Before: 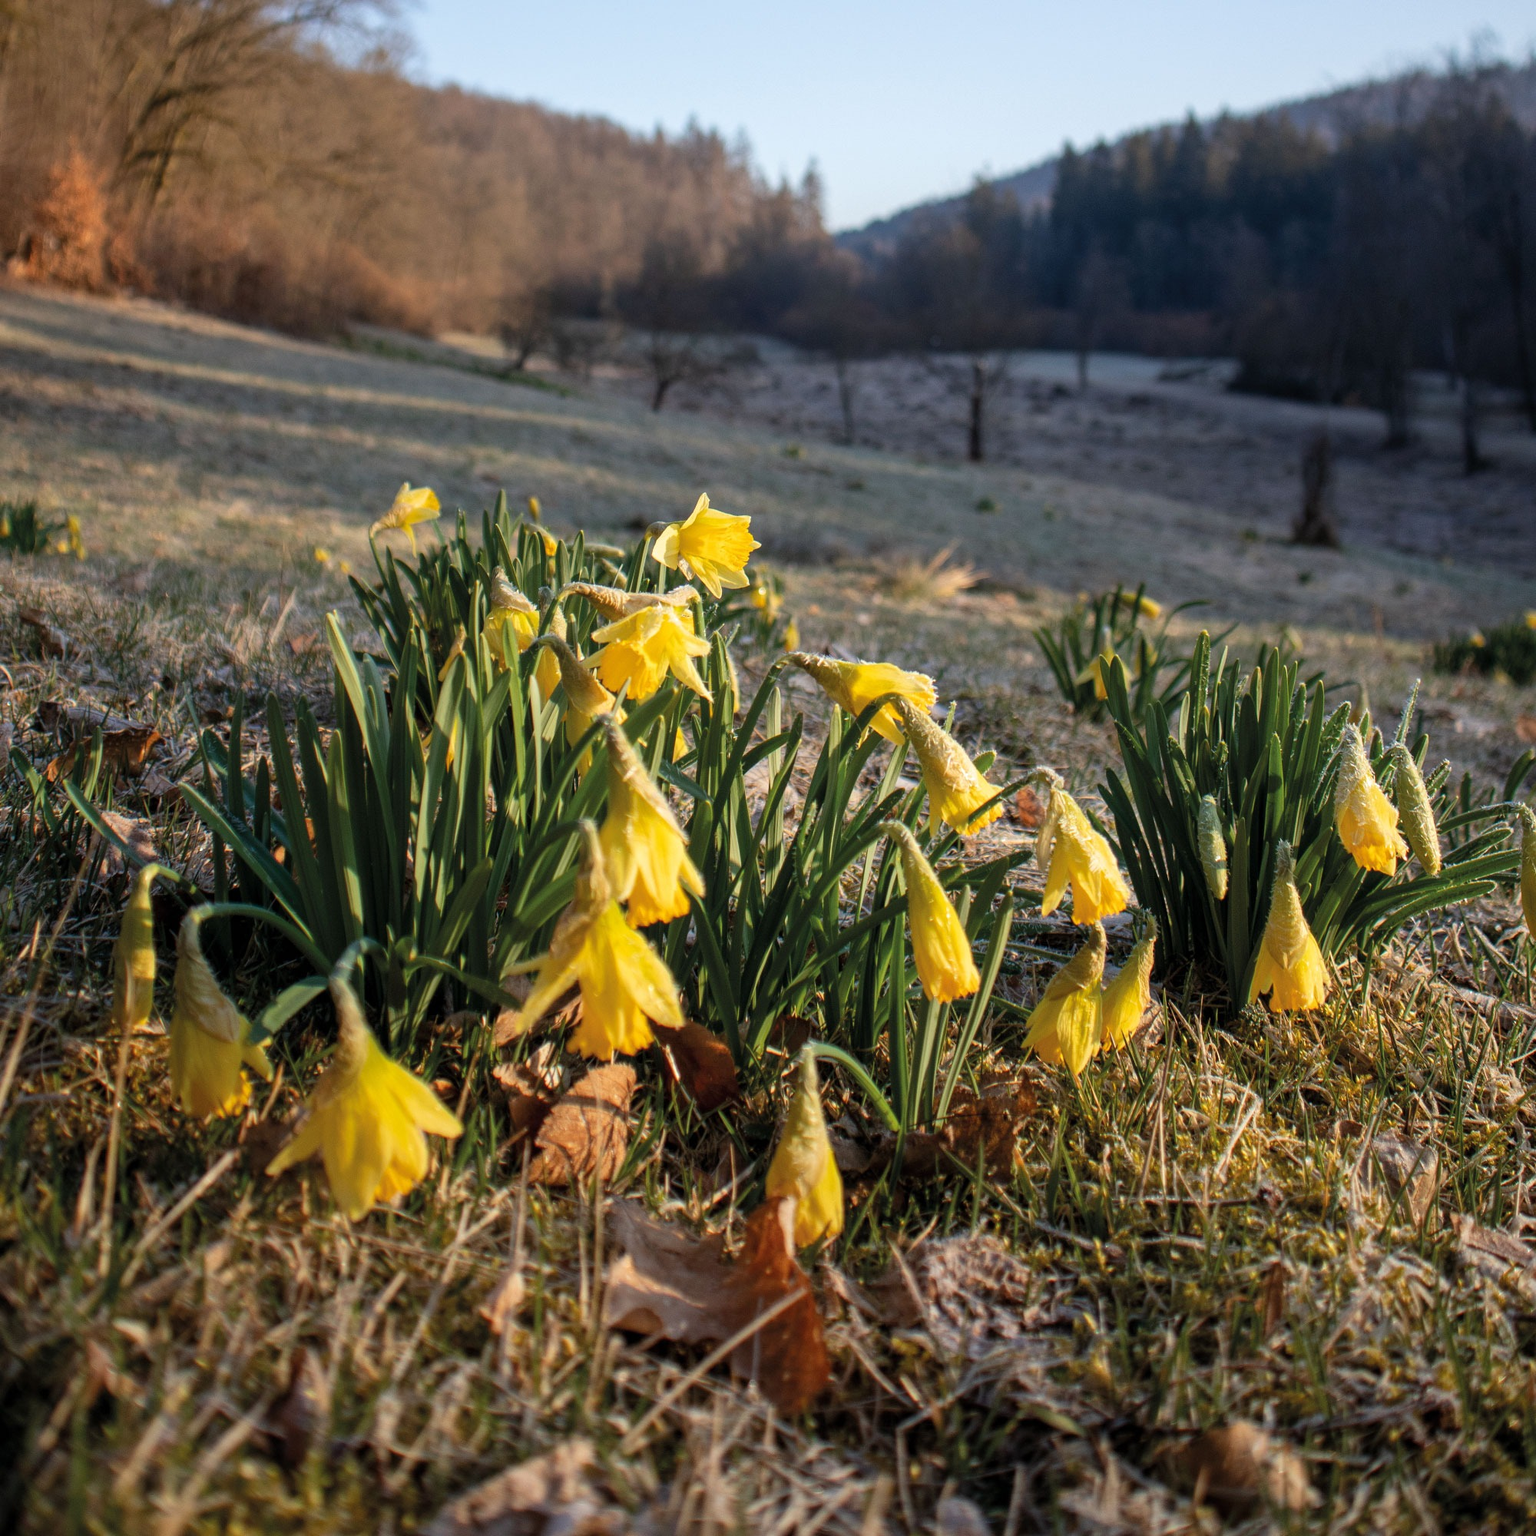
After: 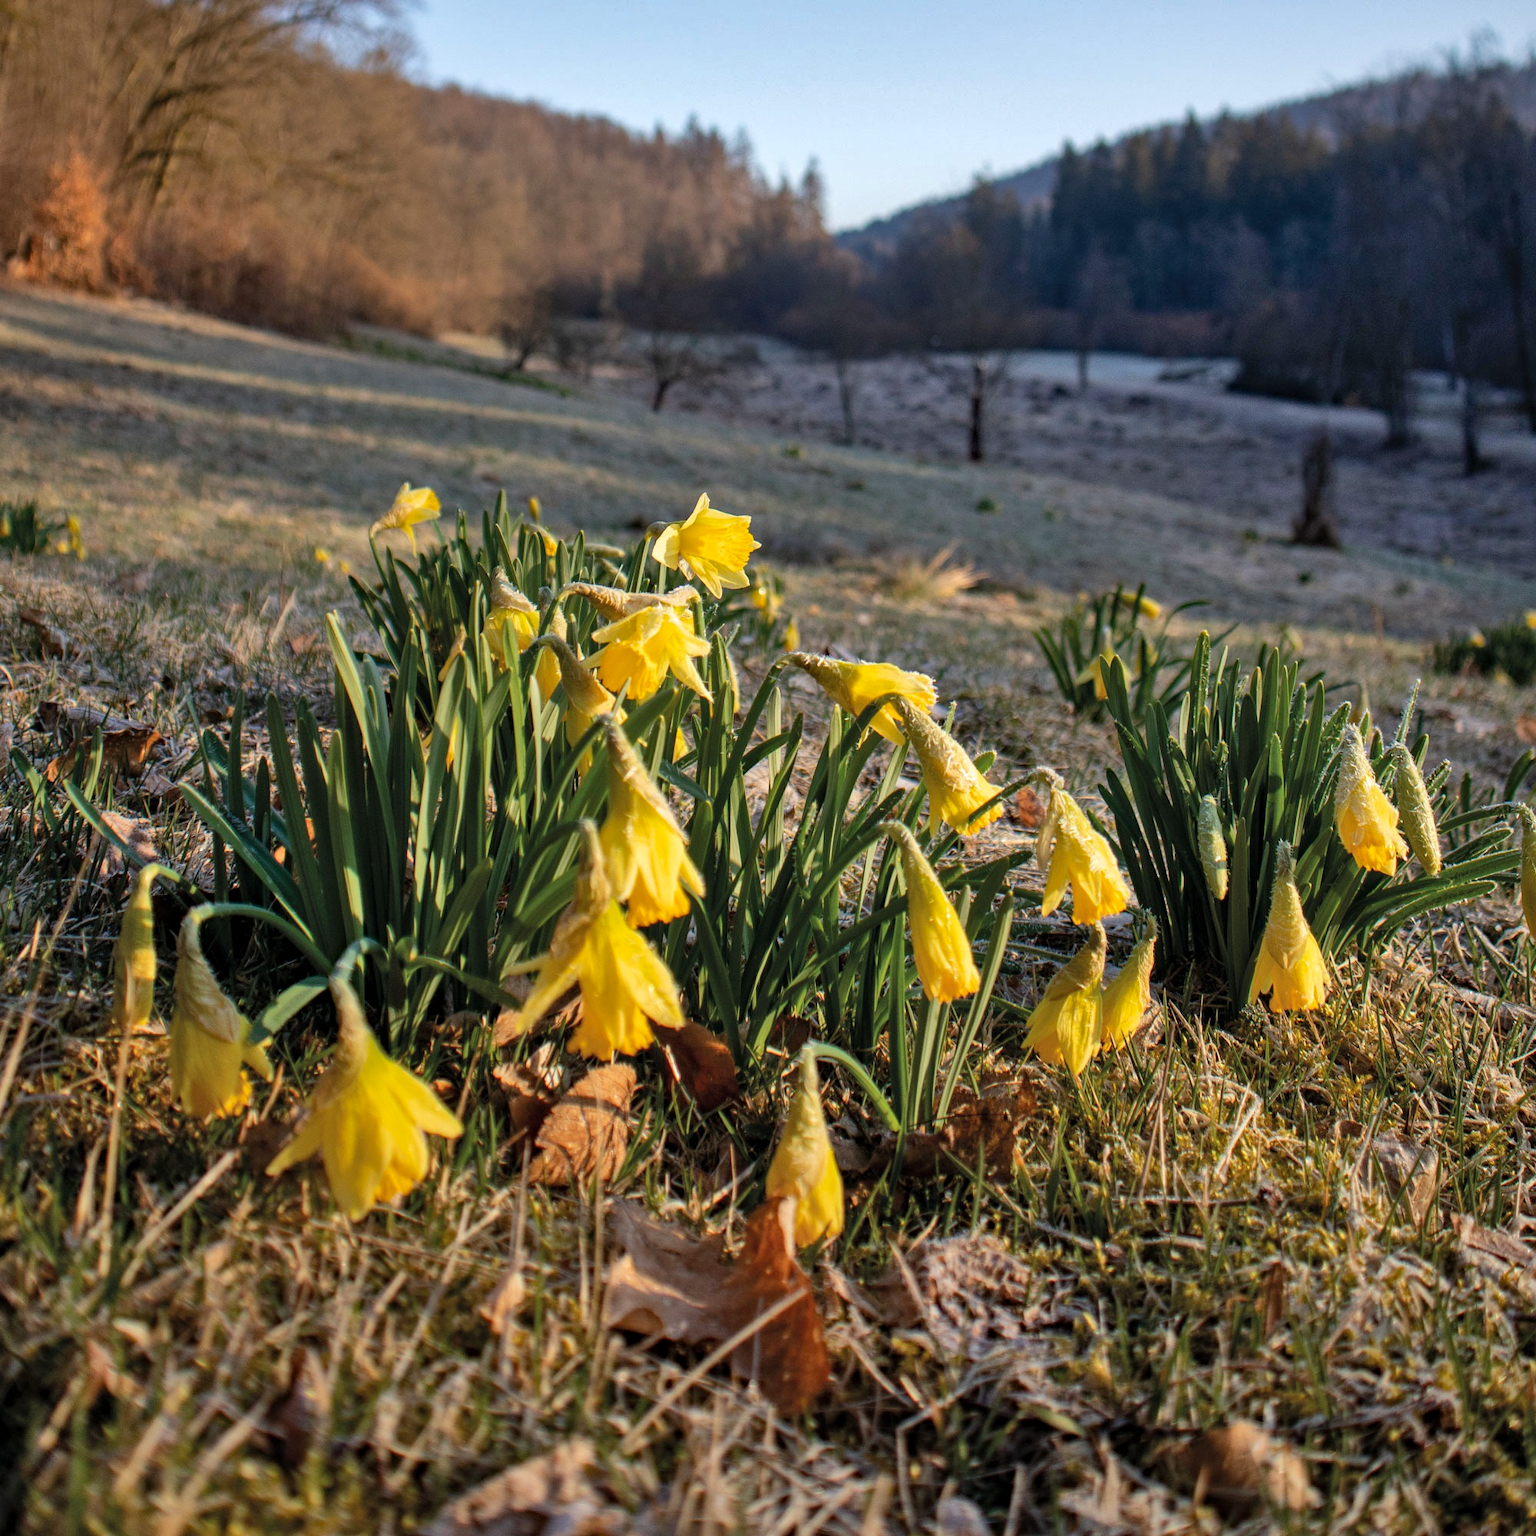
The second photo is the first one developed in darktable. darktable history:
haze removal: compatibility mode true, adaptive false
shadows and highlights: shadows 52.42, soften with gaussian
